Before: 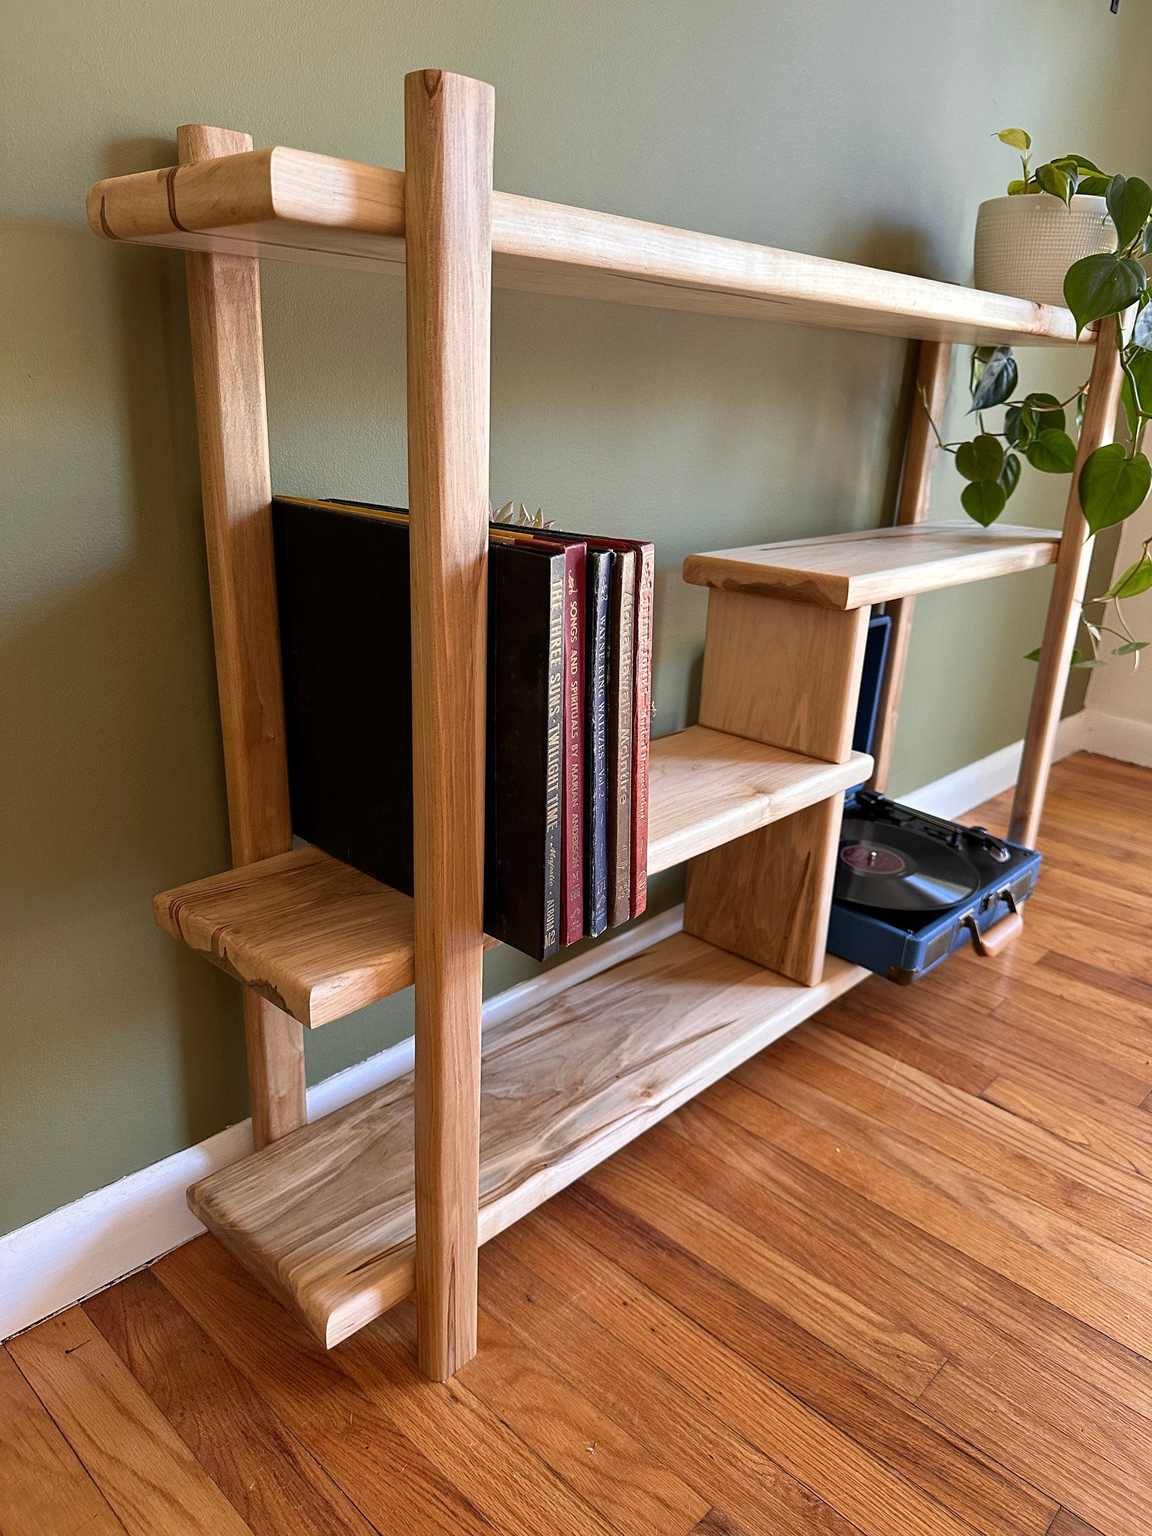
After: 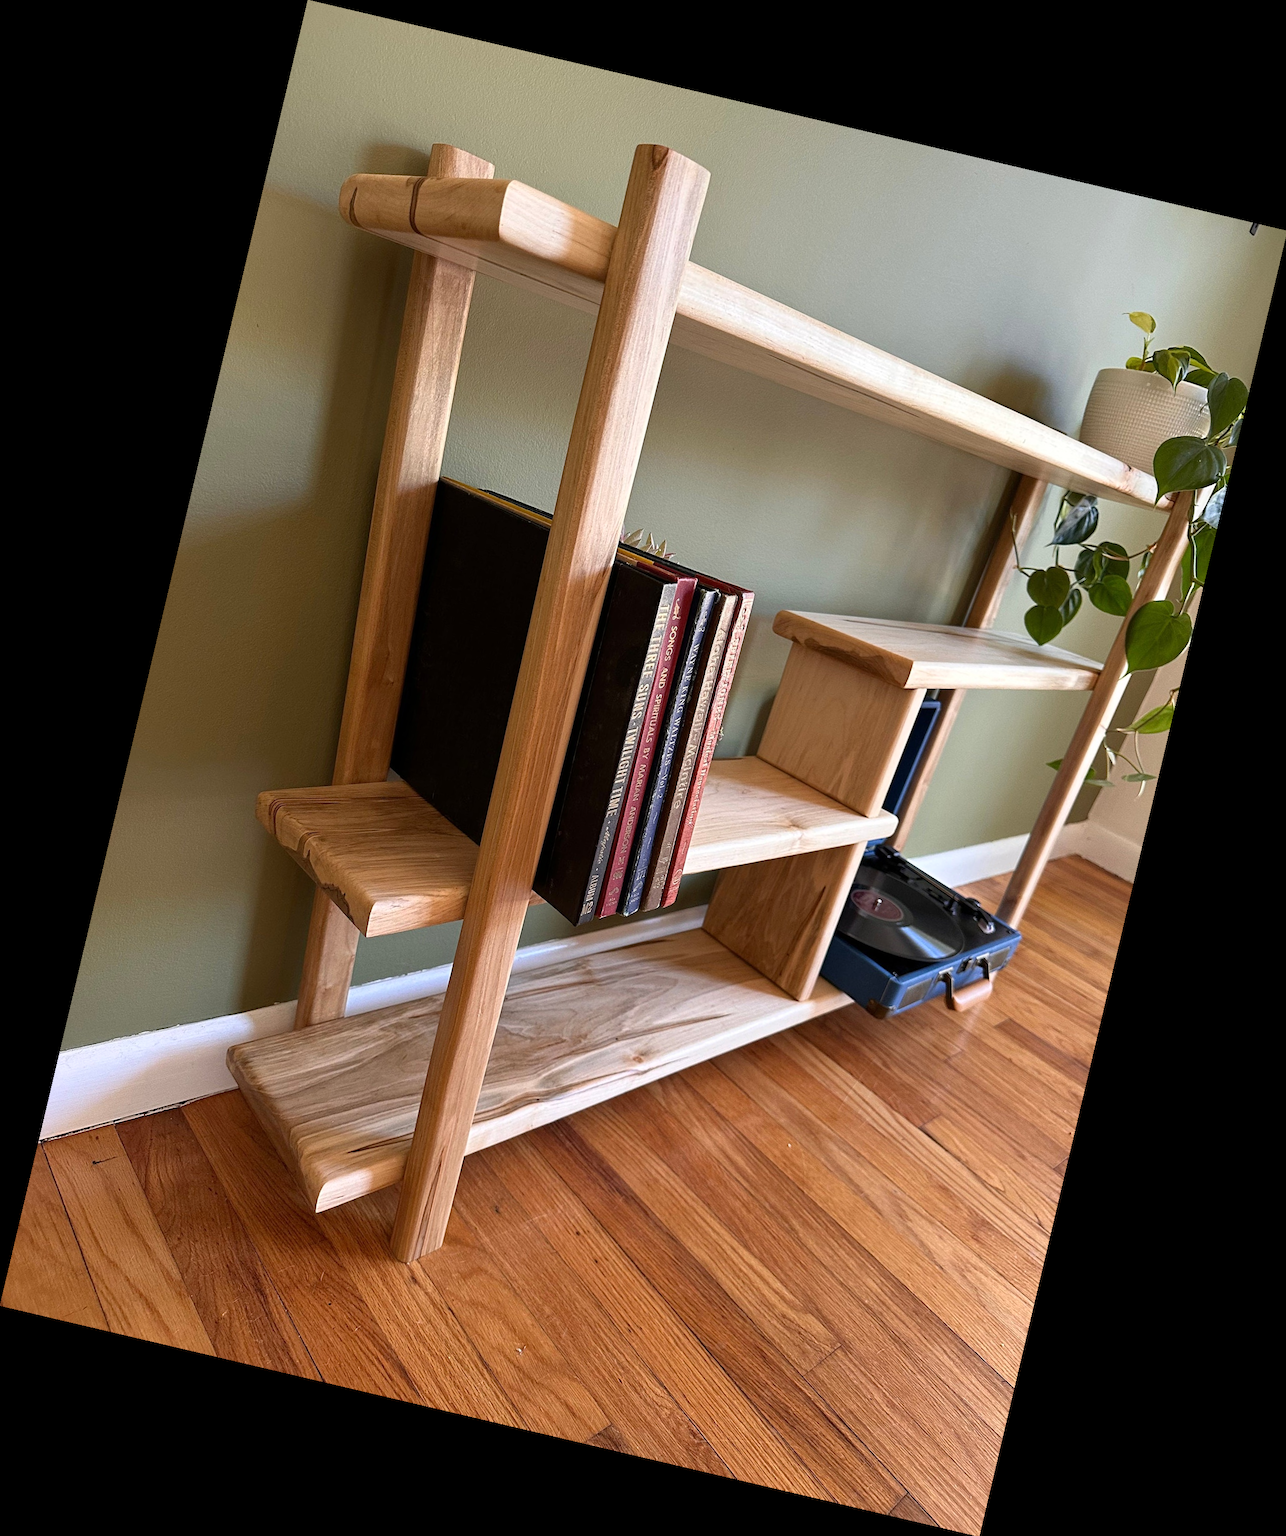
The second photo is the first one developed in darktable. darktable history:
shadows and highlights: shadows 0, highlights 40
rotate and perspective: rotation 13.27°, automatic cropping off
